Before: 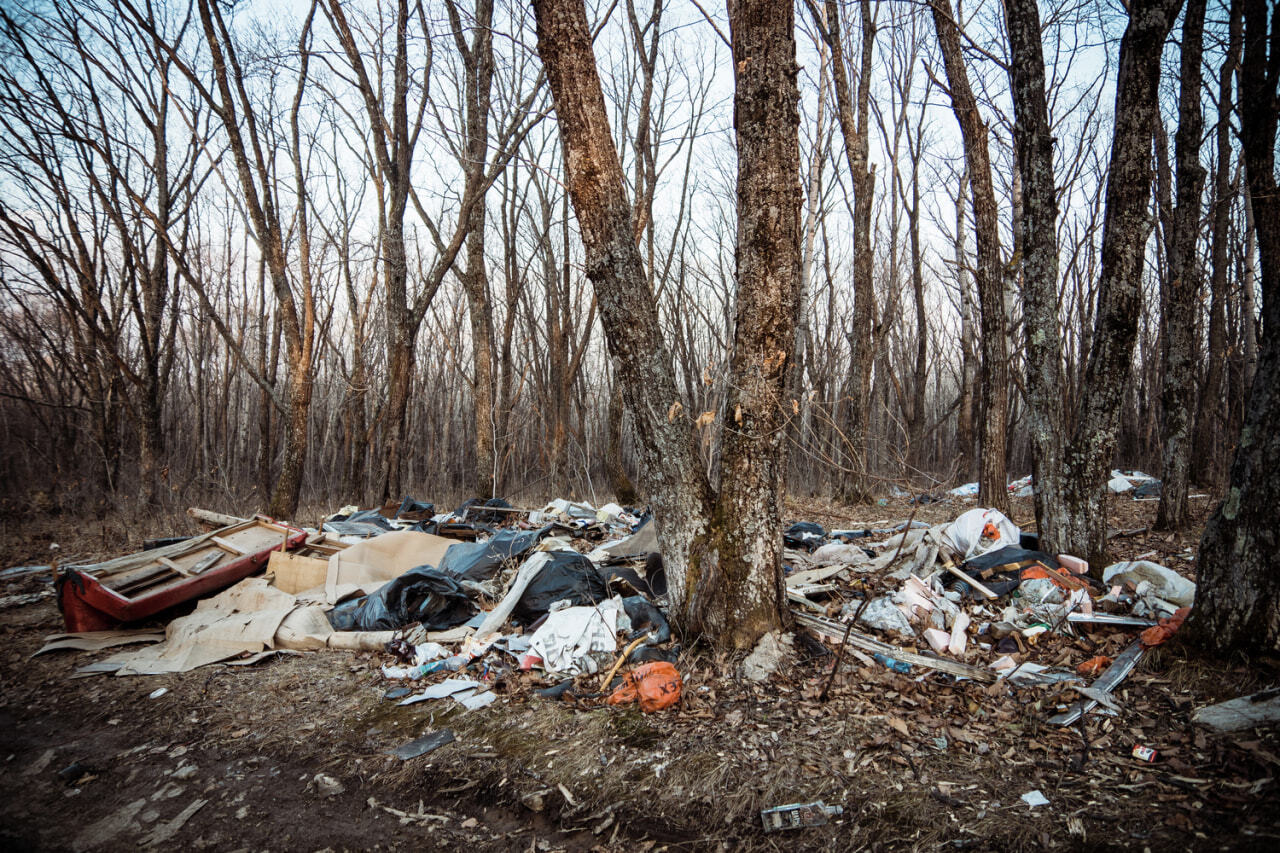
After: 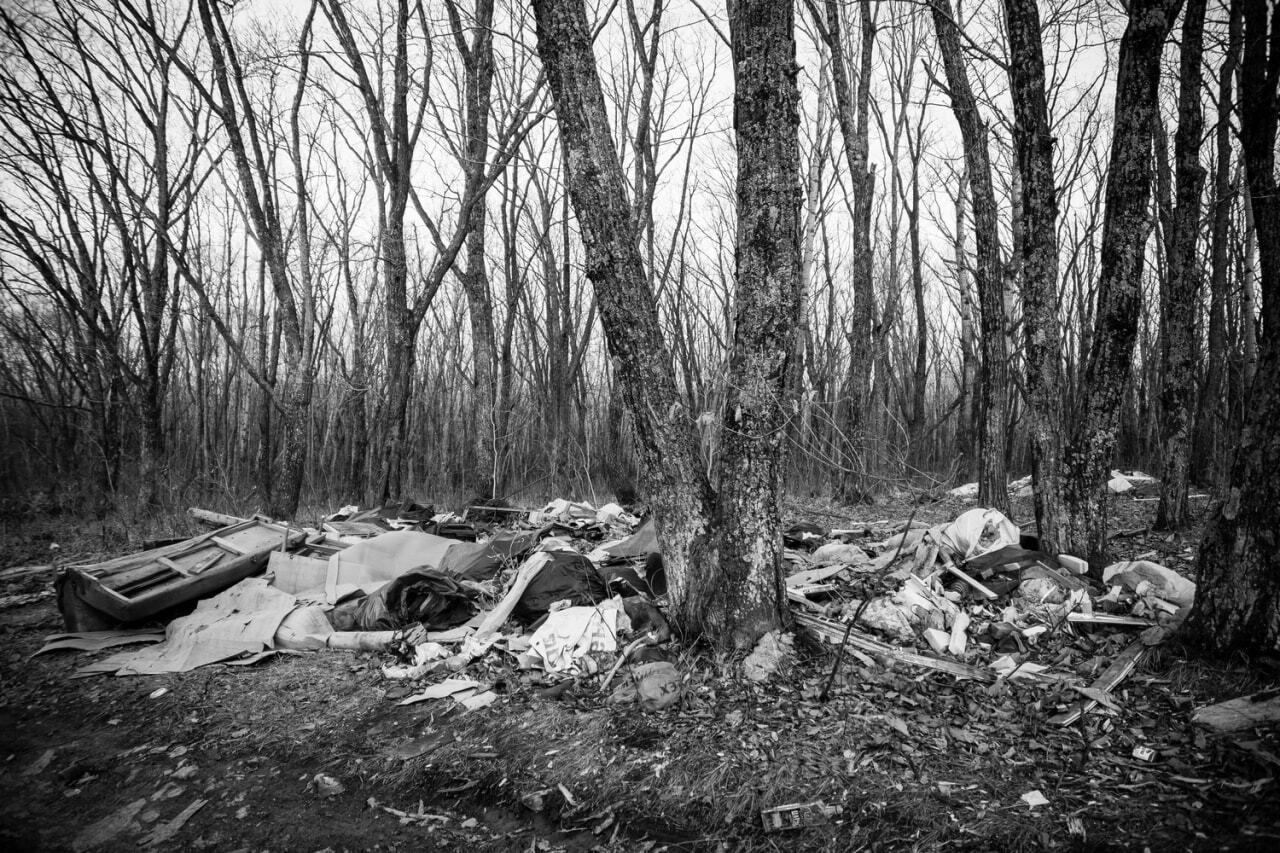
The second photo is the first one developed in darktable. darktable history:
white balance: emerald 1
color contrast: green-magenta contrast 0, blue-yellow contrast 0
